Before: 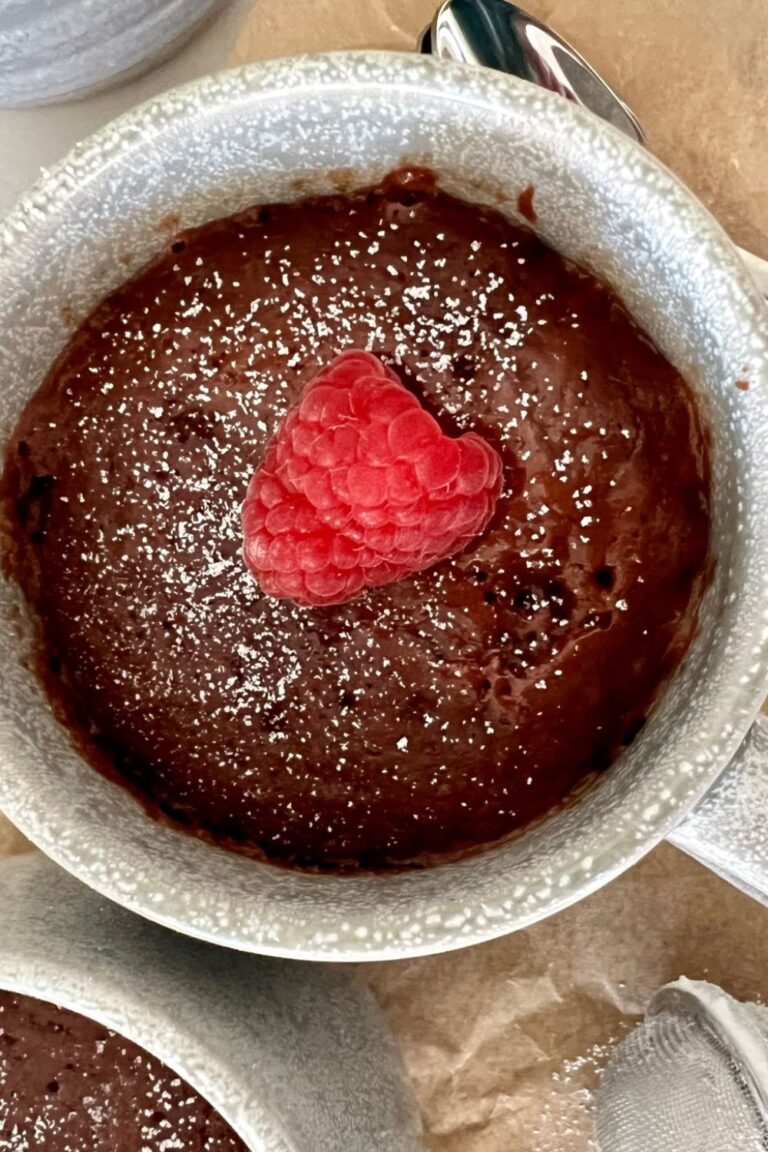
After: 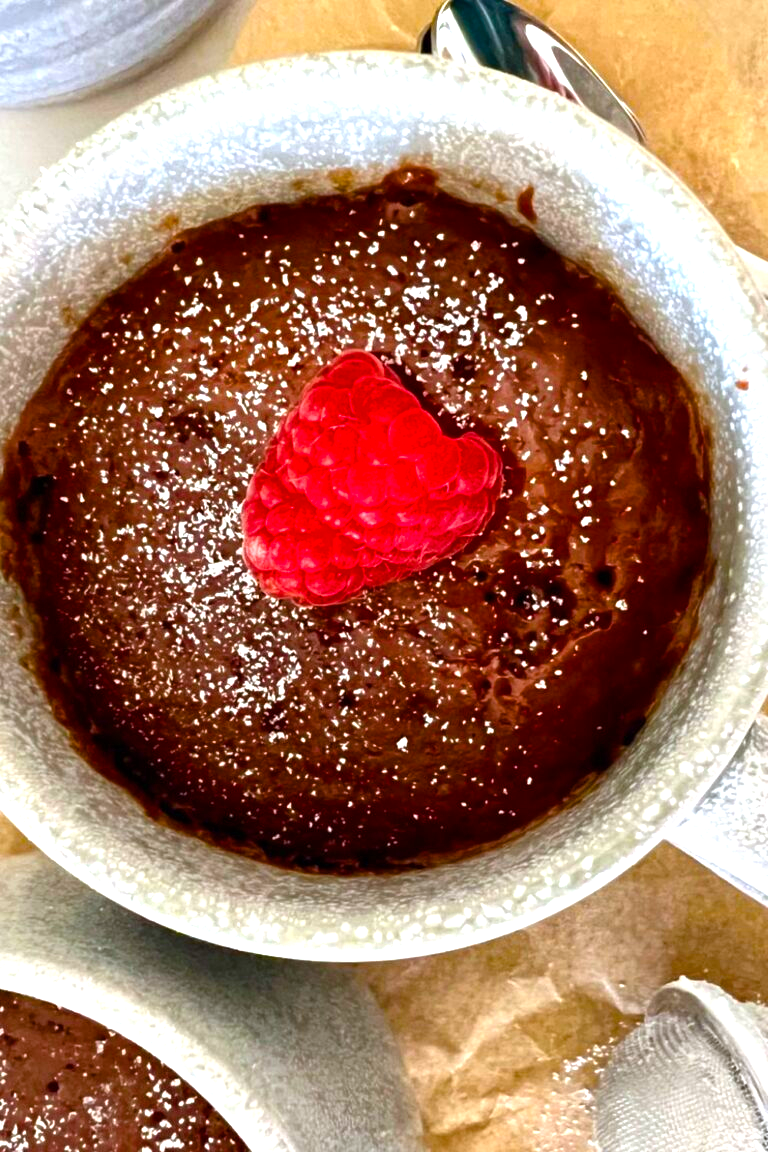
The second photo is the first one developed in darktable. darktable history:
white balance: red 0.98, blue 1.034
color balance rgb: linear chroma grading › global chroma 20%, perceptual saturation grading › global saturation 25%, perceptual brilliance grading › global brilliance 20%, global vibrance 20%
